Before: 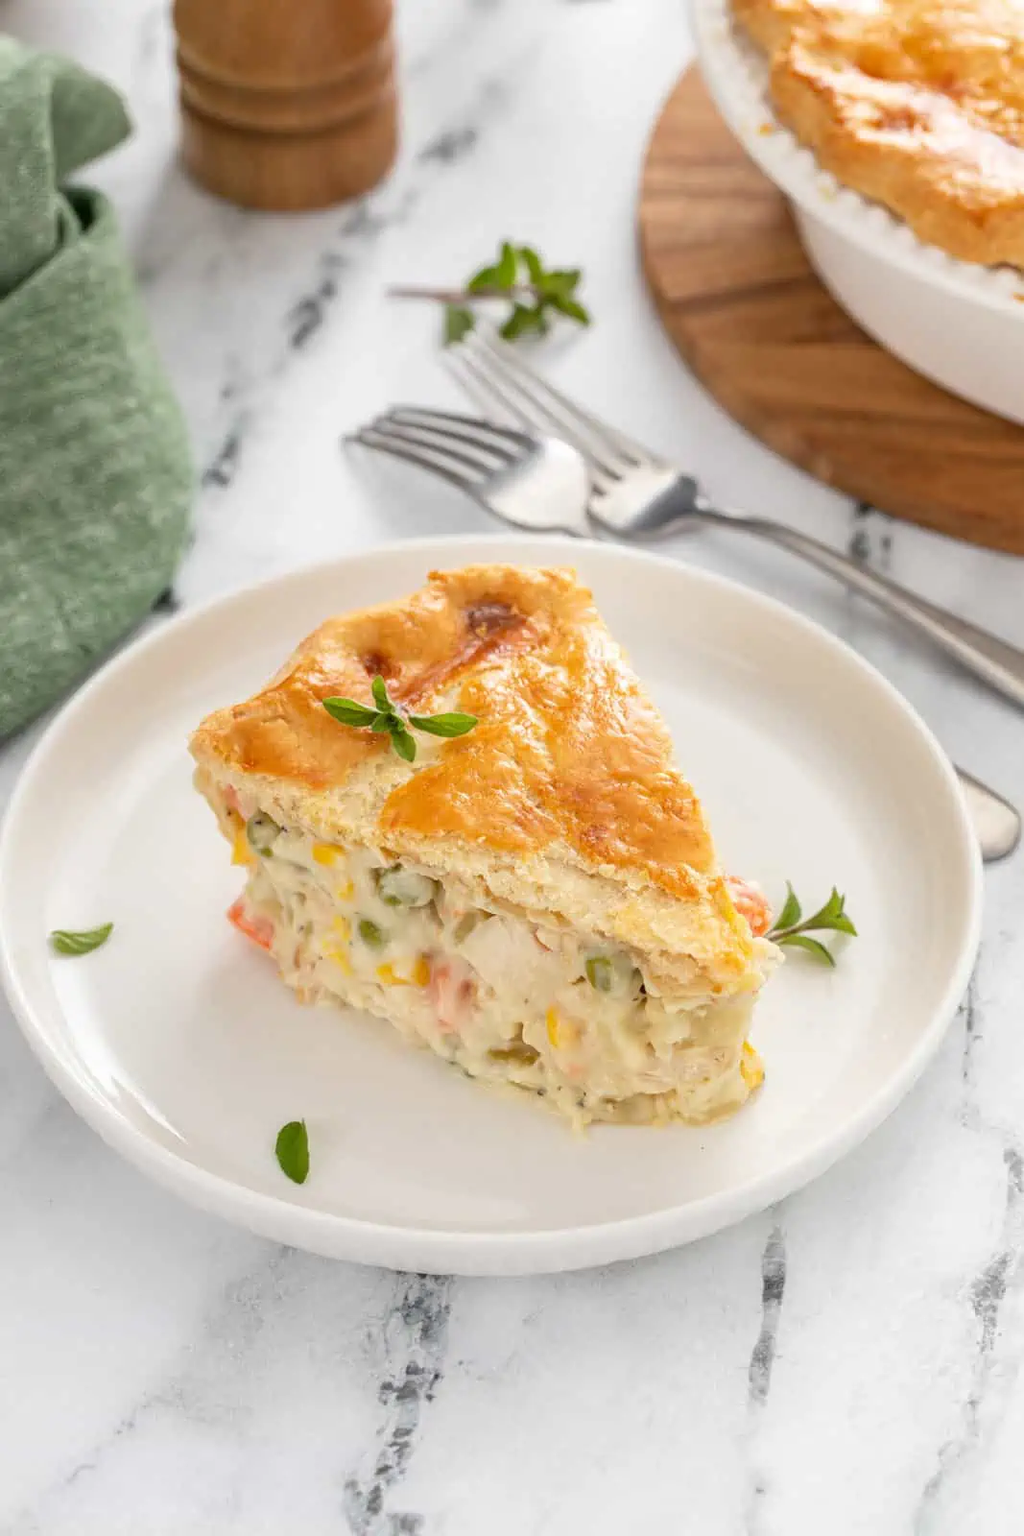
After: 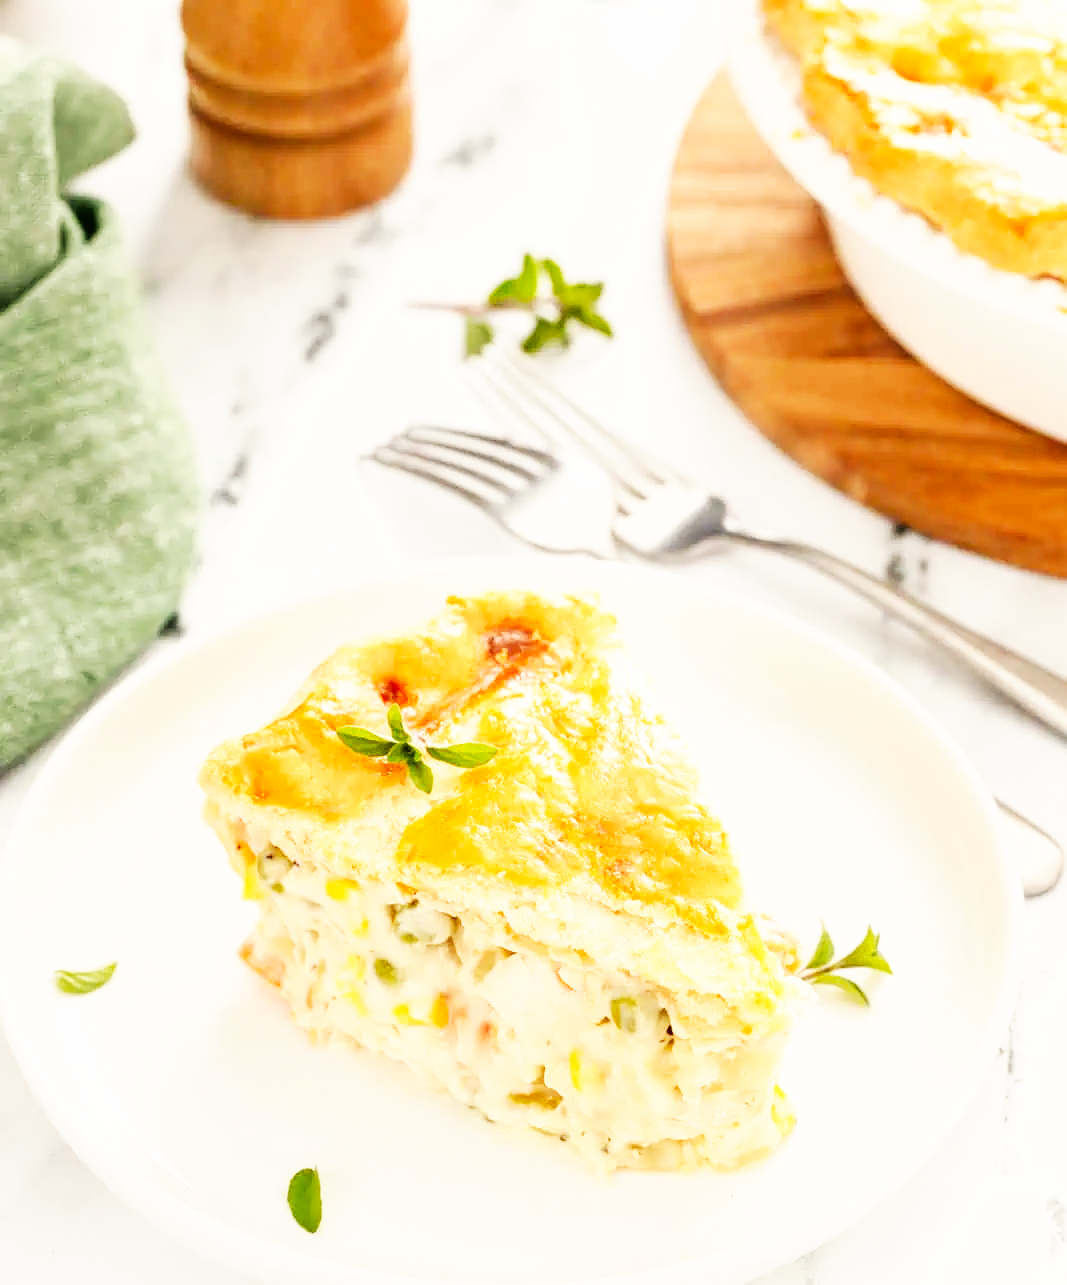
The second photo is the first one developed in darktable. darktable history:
crop: bottom 19.644%
white balance: red 1.045, blue 0.932
base curve: curves: ch0 [(0, 0) (0.007, 0.004) (0.027, 0.03) (0.046, 0.07) (0.207, 0.54) (0.442, 0.872) (0.673, 0.972) (1, 1)], preserve colors none
